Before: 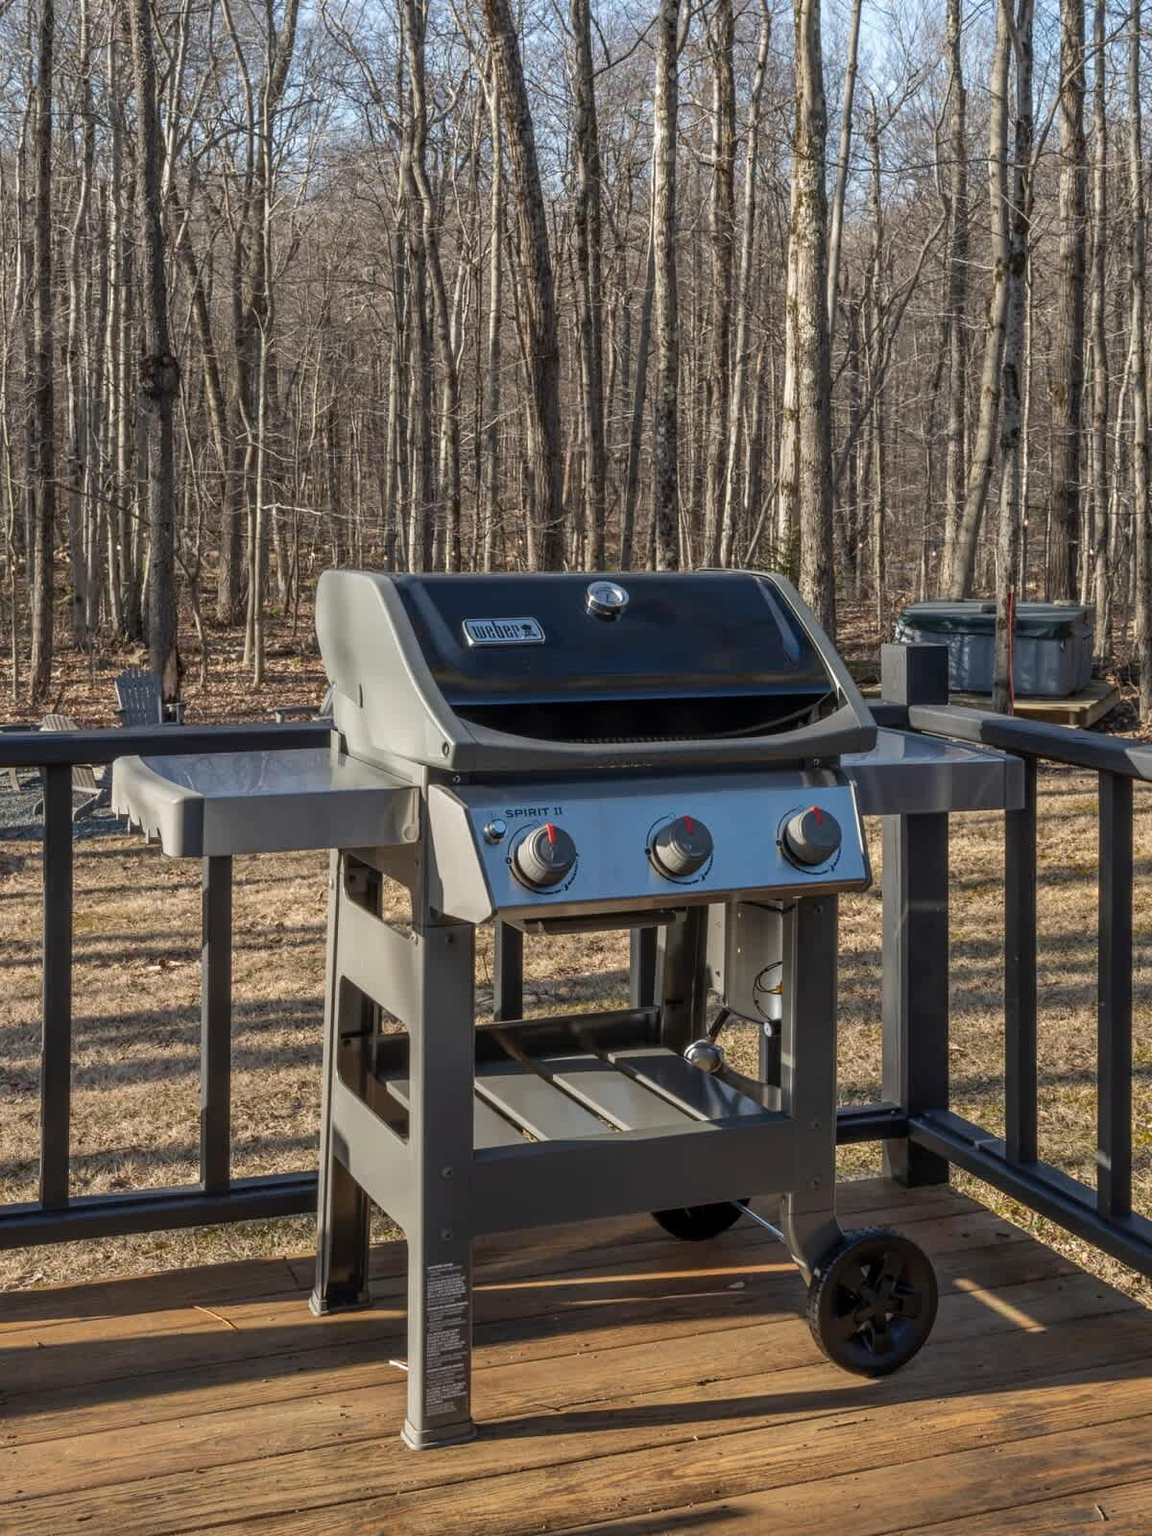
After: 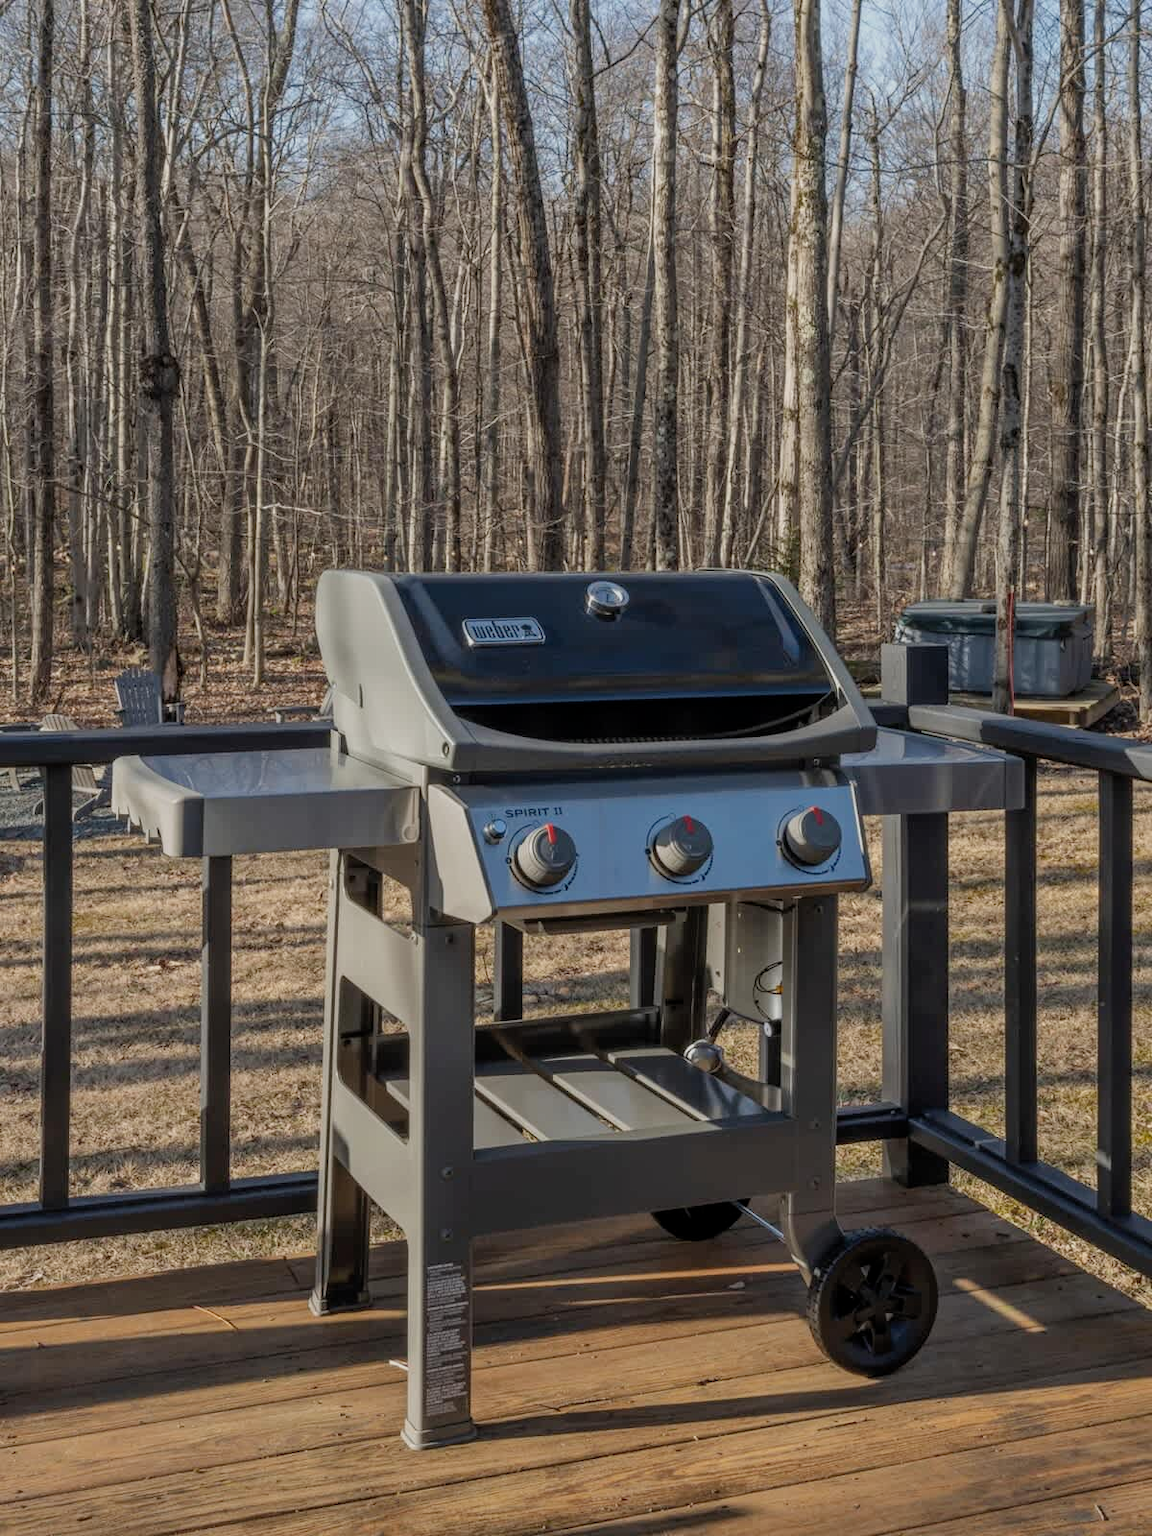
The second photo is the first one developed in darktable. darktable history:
filmic rgb: black relative exposure -16 EV, white relative exposure 4.06 EV, threshold 5.95 EV, target black luminance 0%, hardness 7.6, latitude 72.63%, contrast 0.905, highlights saturation mix 10.36%, shadows ↔ highlights balance -0.375%, enable highlight reconstruction true
